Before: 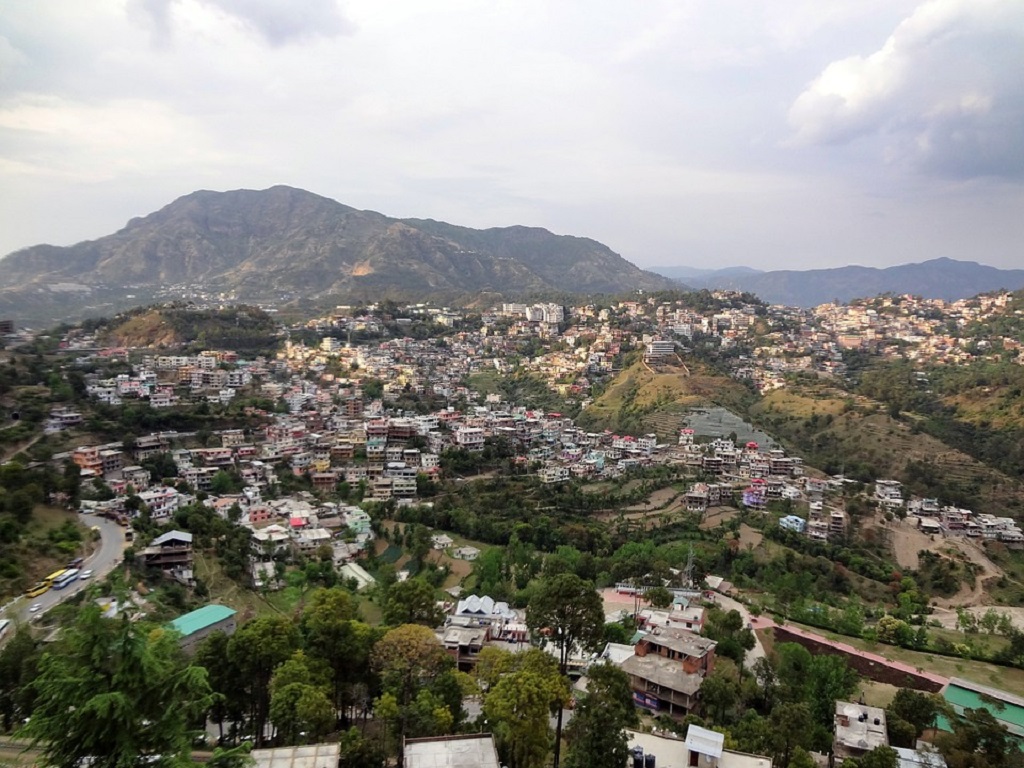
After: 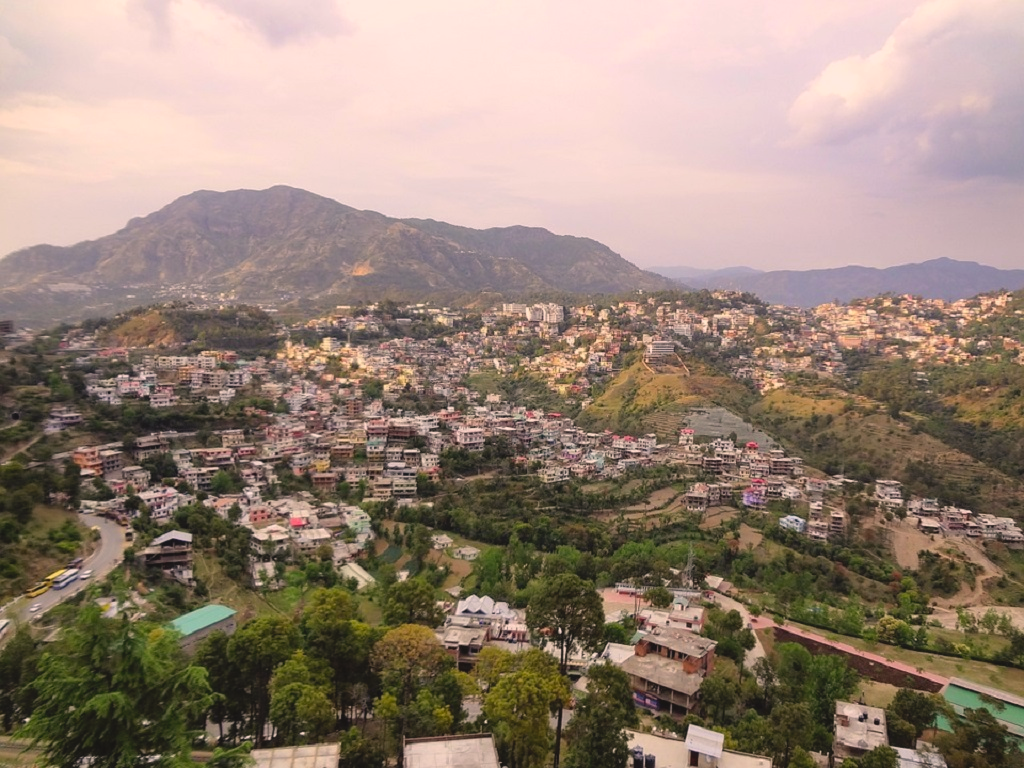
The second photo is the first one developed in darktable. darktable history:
color correction: highlights a* 11.96, highlights b* 11.58
white balance: red 0.986, blue 1.01
contrast brightness saturation: contrast -0.1, brightness 0.05, saturation 0.08
